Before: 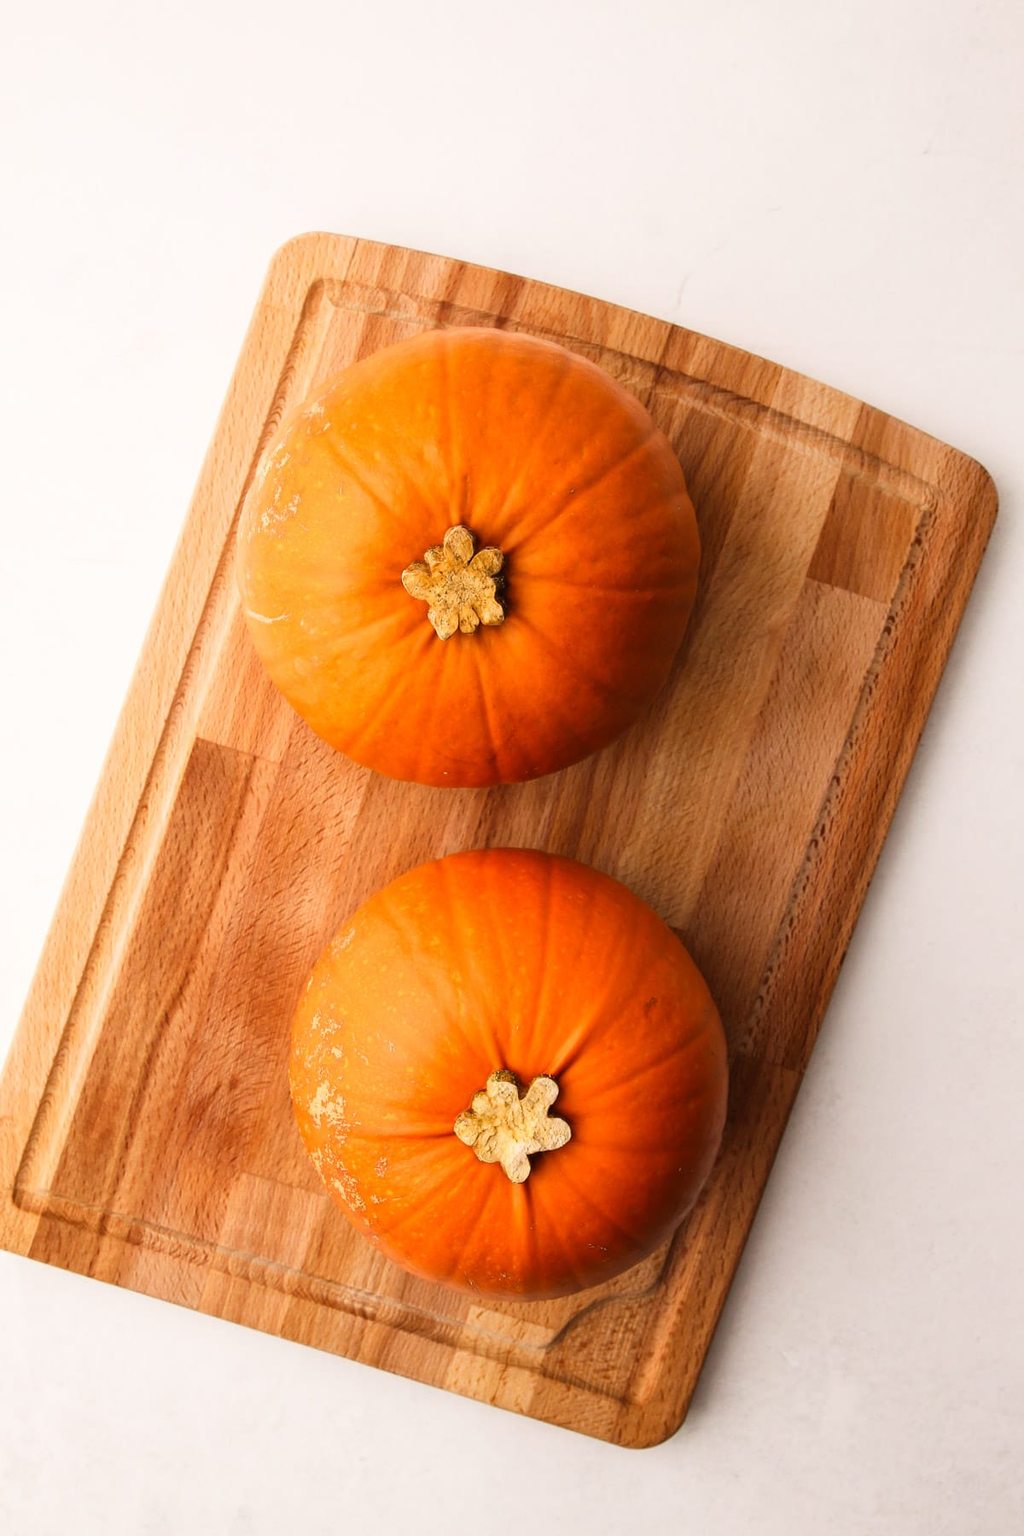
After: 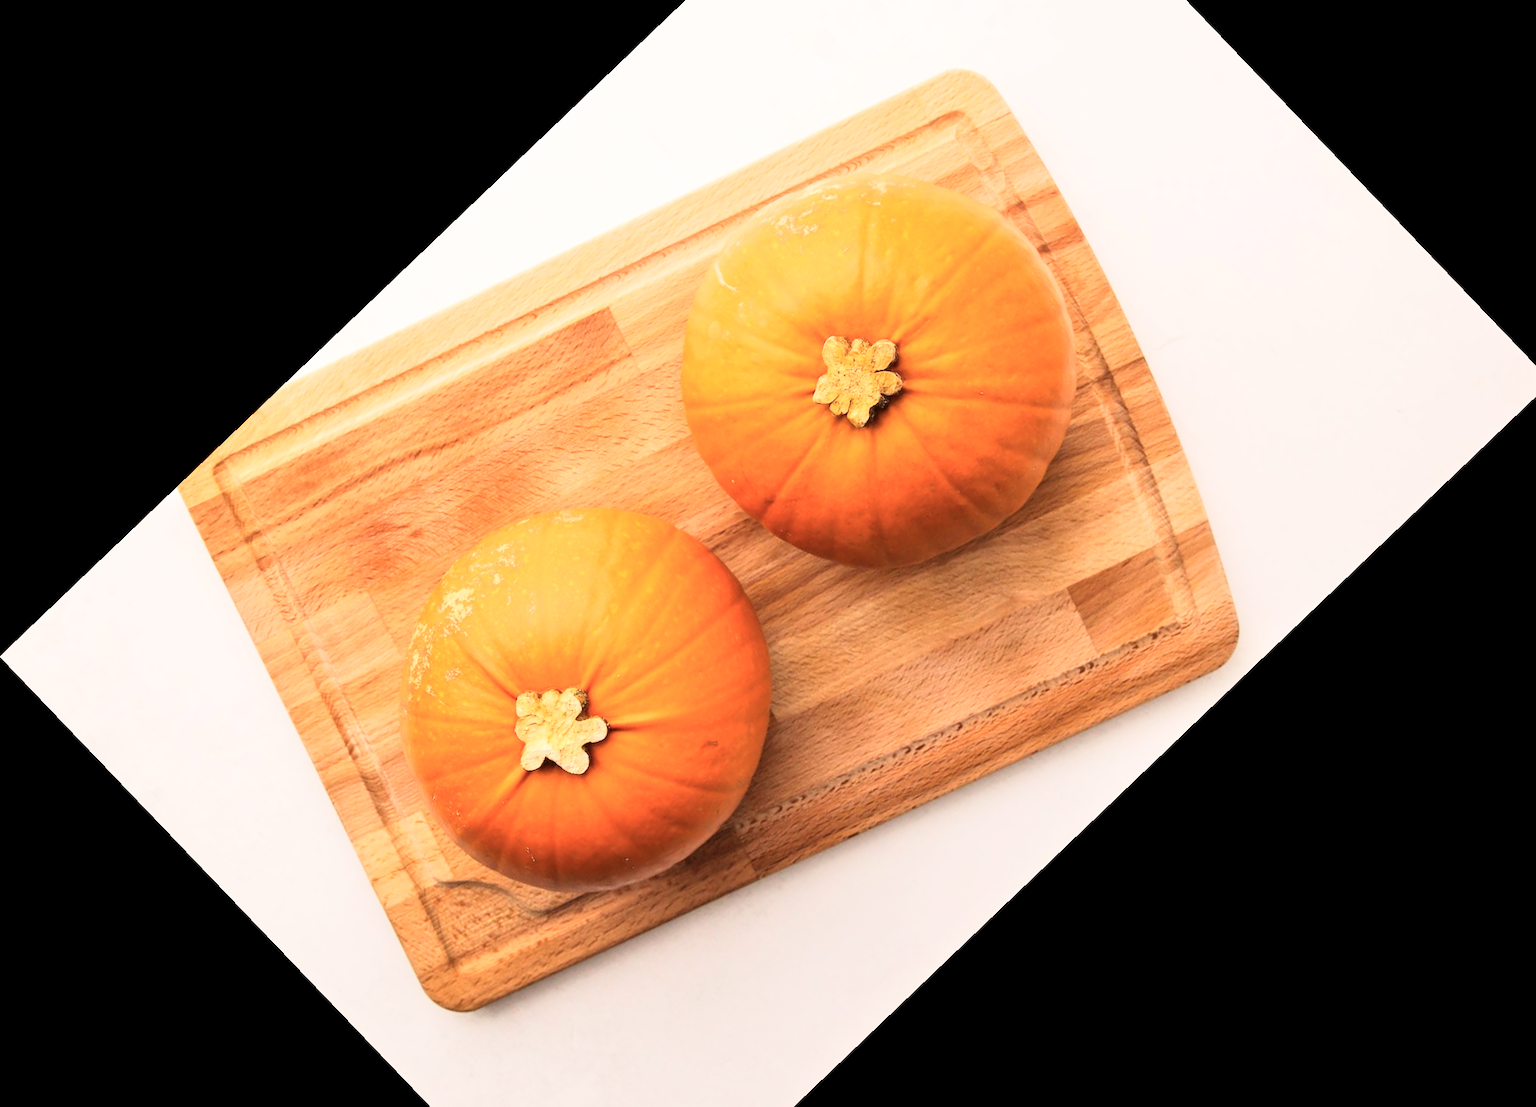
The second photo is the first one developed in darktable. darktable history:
crop and rotate: angle -46.26°, top 16.234%, right 0.912%, bottom 11.704%
exposure: compensate highlight preservation false
tone curve: curves: ch0 [(0, 0) (0.003, 0.003) (0.011, 0.01) (0.025, 0.023) (0.044, 0.041) (0.069, 0.064) (0.1, 0.094) (0.136, 0.143) (0.177, 0.205) (0.224, 0.281) (0.277, 0.367) (0.335, 0.457) (0.399, 0.542) (0.468, 0.629) (0.543, 0.711) (0.623, 0.788) (0.709, 0.863) (0.801, 0.912) (0.898, 0.955) (1, 1)], color space Lab, independent channels, preserve colors none
tone equalizer: -8 EV 1 EV, -7 EV 1 EV, -6 EV 1 EV, -5 EV 1 EV, -4 EV 1 EV, -3 EV 0.75 EV, -2 EV 0.5 EV, -1 EV 0.25 EV
